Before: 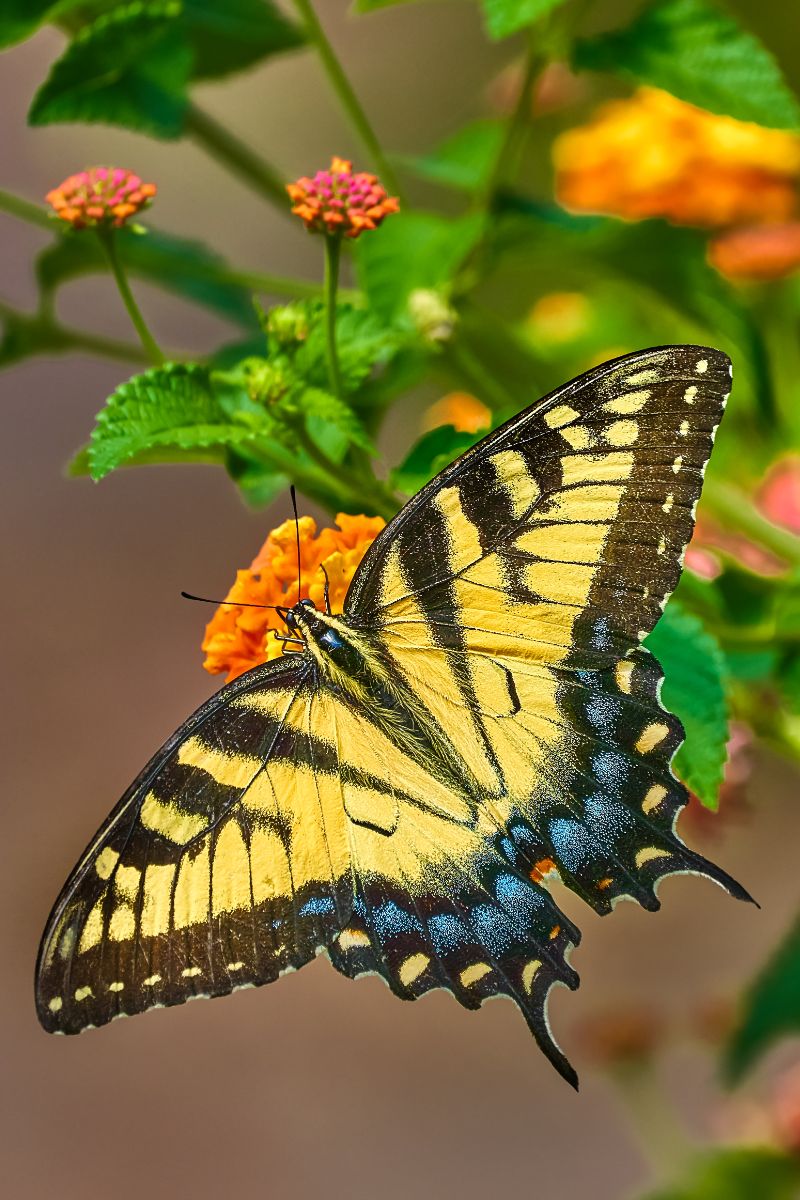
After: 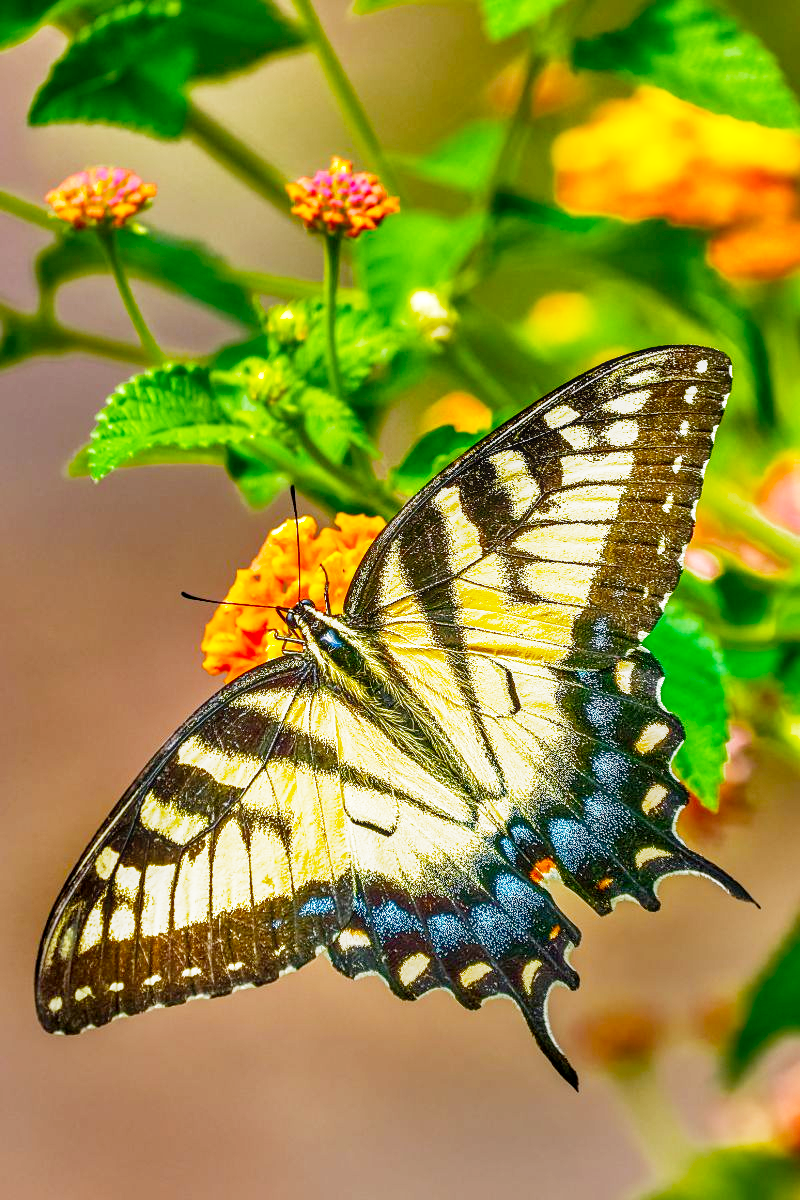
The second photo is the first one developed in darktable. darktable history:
color balance: output saturation 120%
filmic rgb: middle gray luminance 9.23%, black relative exposure -10.55 EV, white relative exposure 3.45 EV, threshold 6 EV, target black luminance 0%, hardness 5.98, latitude 59.69%, contrast 1.087, highlights saturation mix 5%, shadows ↔ highlights balance 29.23%, add noise in highlights 0, preserve chrominance no, color science v3 (2019), use custom middle-gray values true, iterations of high-quality reconstruction 0, contrast in highlights soft, enable highlight reconstruction true
local contrast: on, module defaults
